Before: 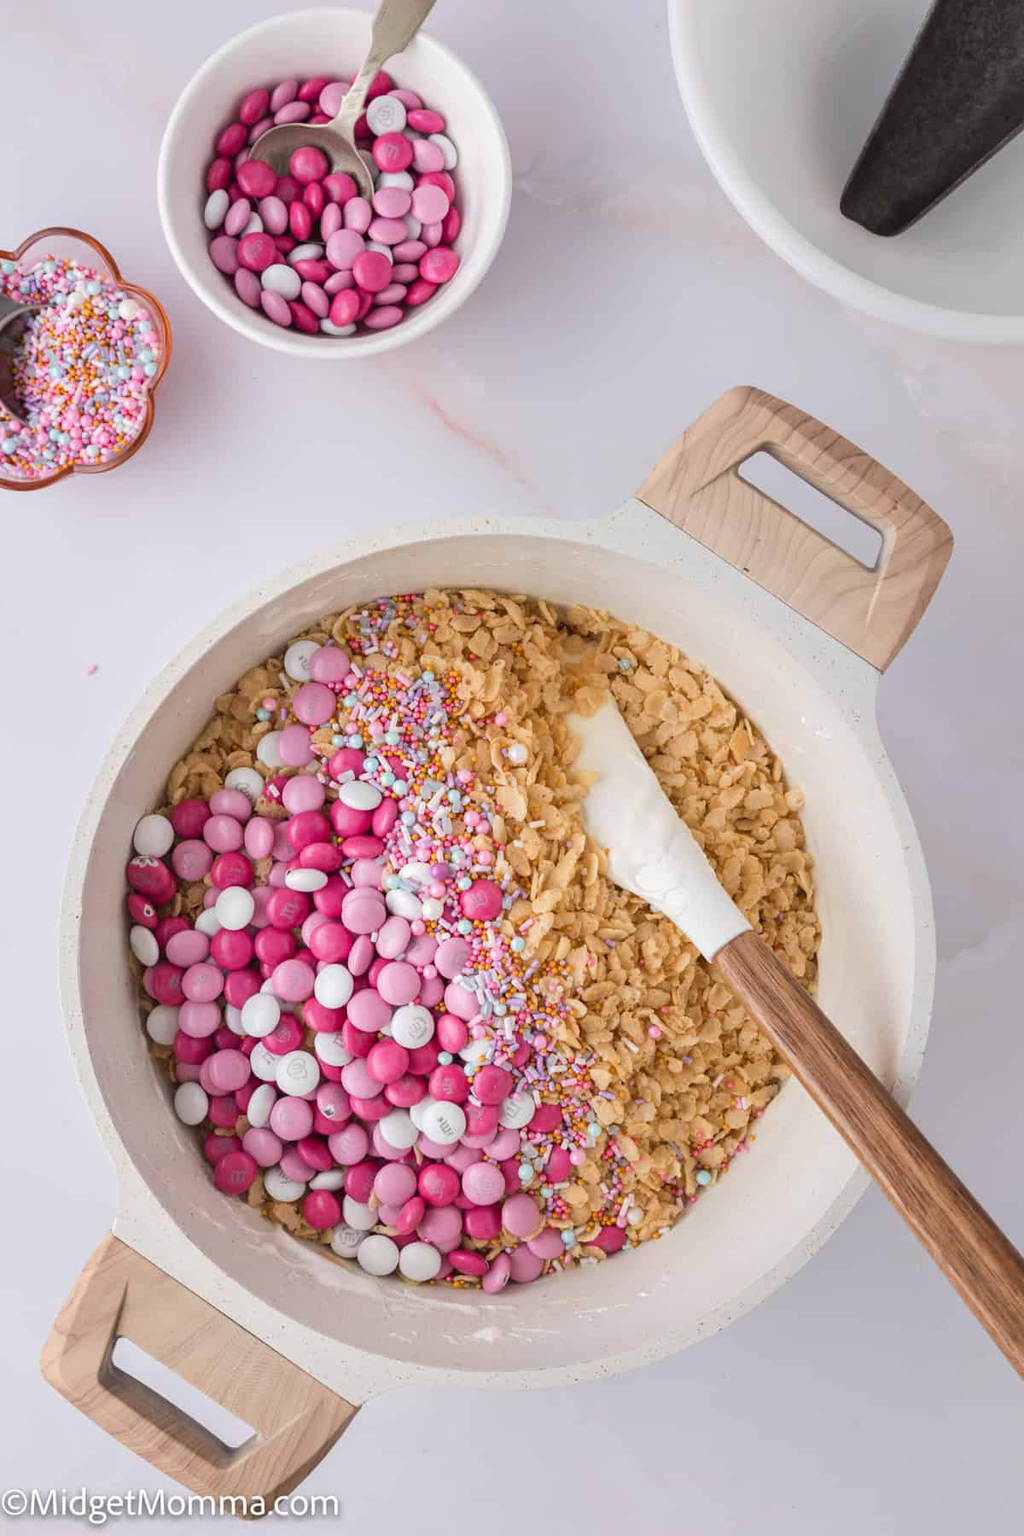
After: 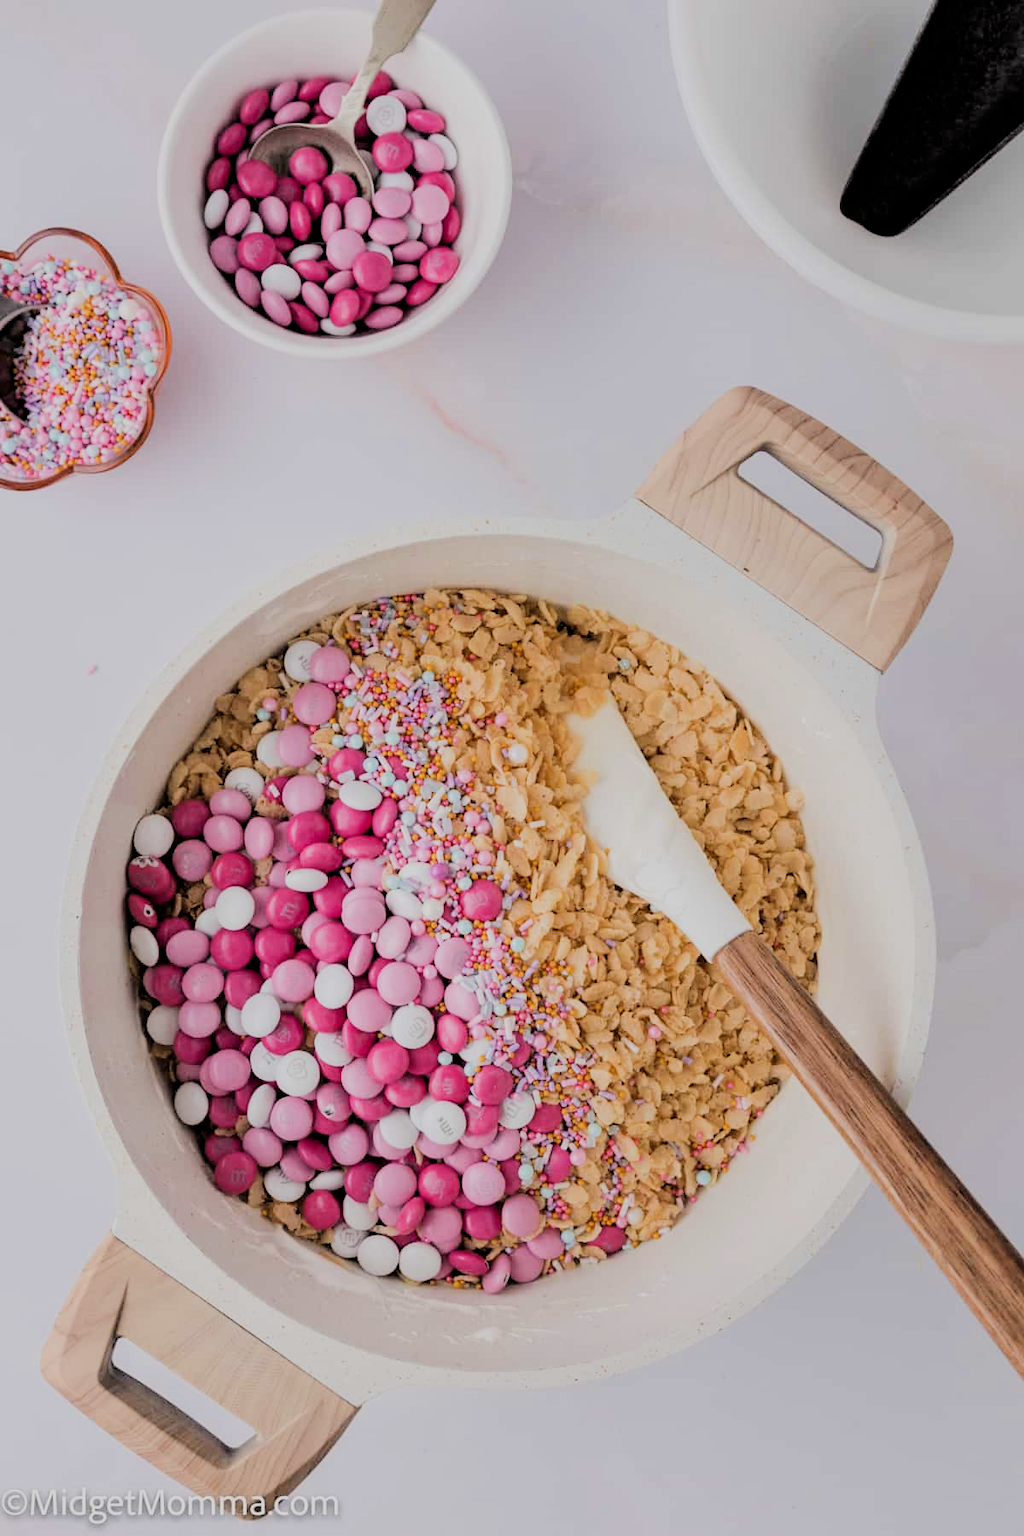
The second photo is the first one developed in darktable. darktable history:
filmic rgb: black relative exposure -3.21 EV, white relative exposure 7.02 EV, hardness 1.46, contrast 1.35
white balance: emerald 1
